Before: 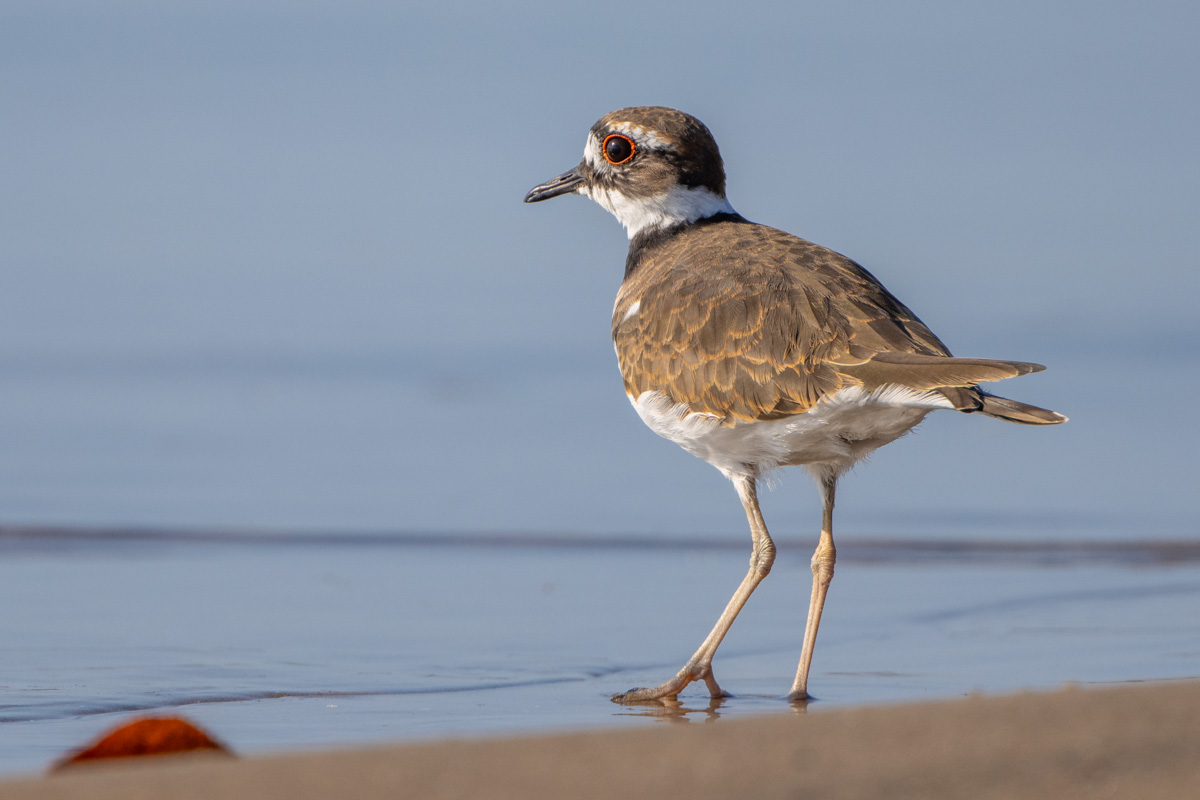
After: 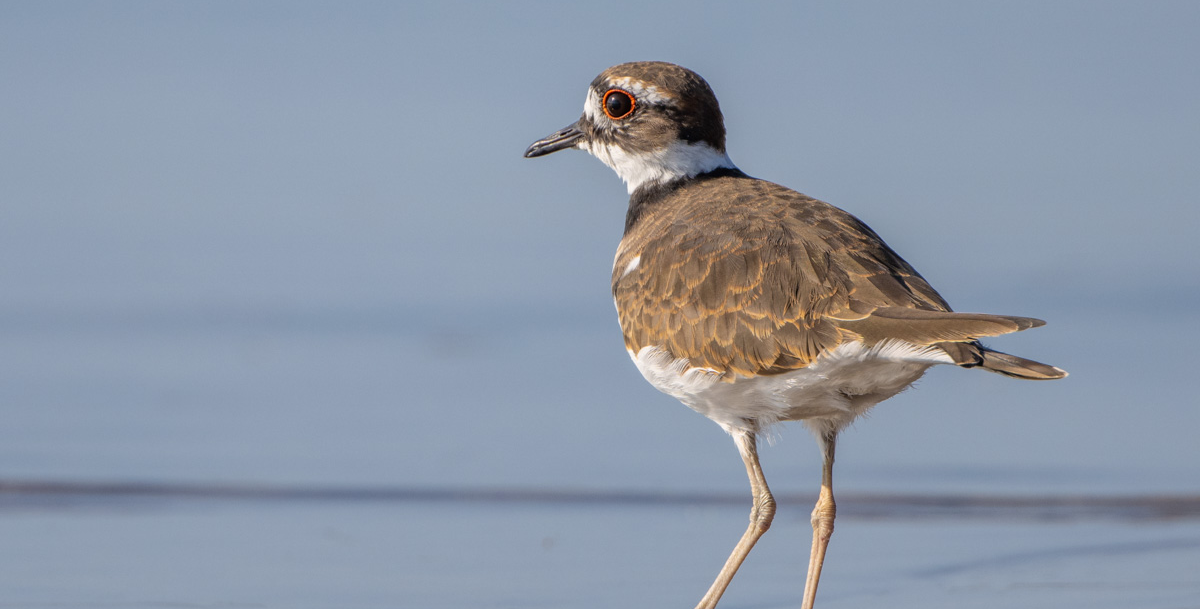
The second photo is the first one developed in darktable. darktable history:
crop: top 5.713%, bottom 18.121%
contrast brightness saturation: saturation -0.045
